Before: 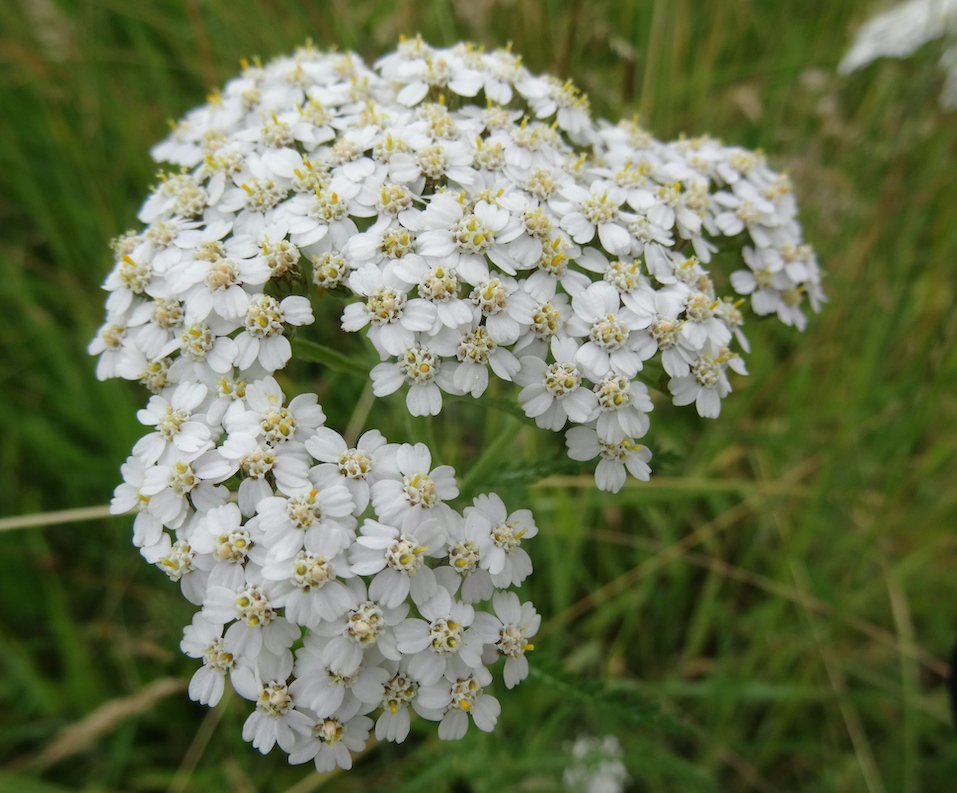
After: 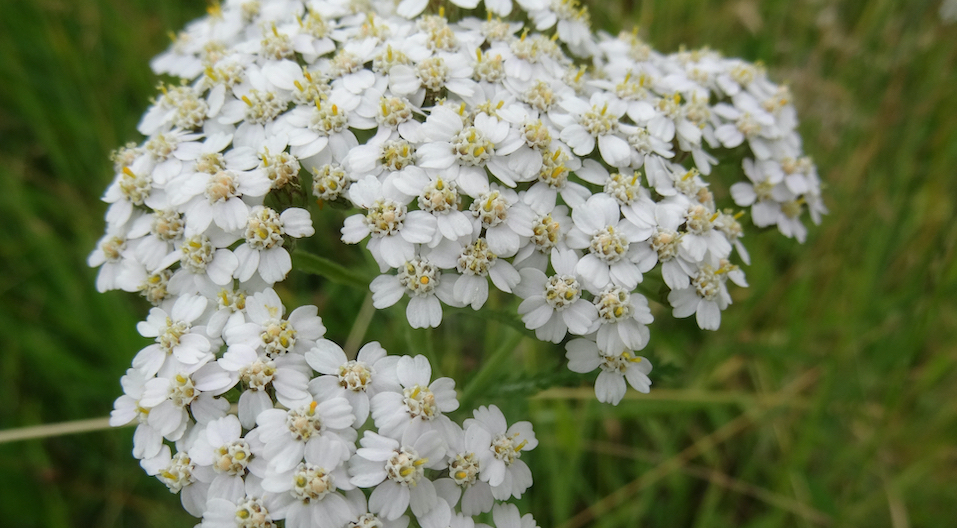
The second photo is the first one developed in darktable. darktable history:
crop: top 11.166%, bottom 22.168%
color zones: curves: ch0 [(0, 0.465) (0.092, 0.596) (0.289, 0.464) (0.429, 0.453) (0.571, 0.464) (0.714, 0.455) (0.857, 0.462) (1, 0.465)]
